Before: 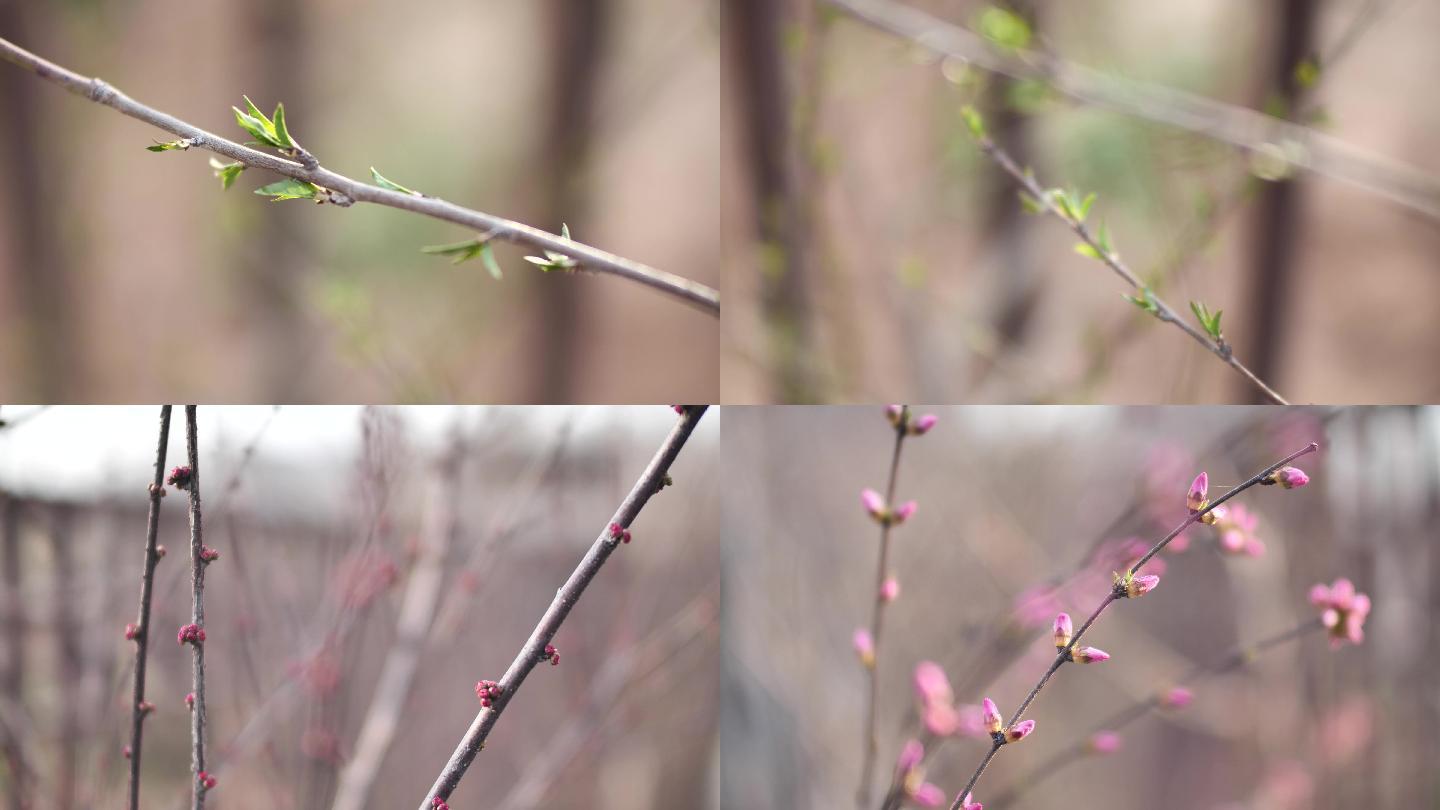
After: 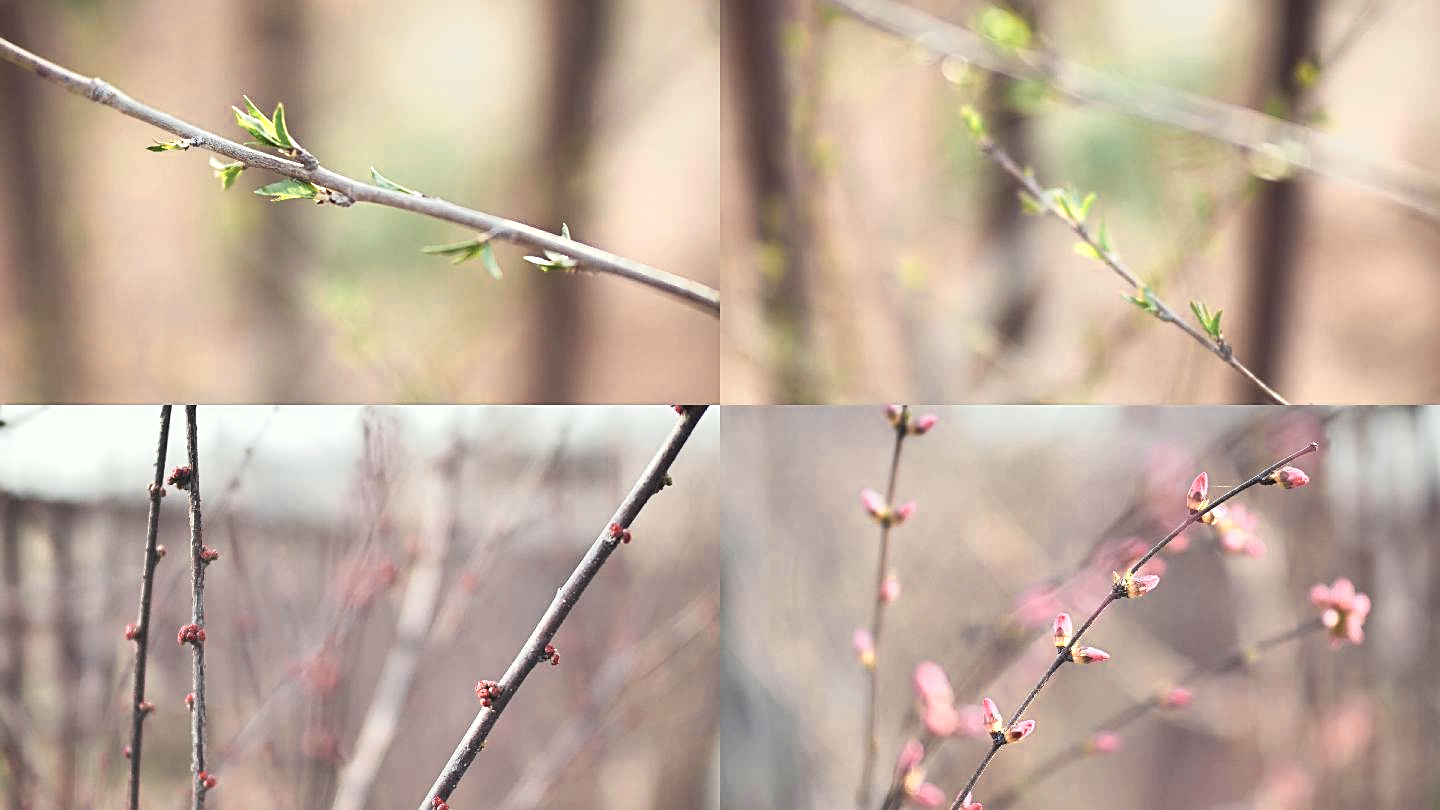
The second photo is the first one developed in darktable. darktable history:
sharpen: on, module defaults
tone curve: curves: ch0 [(0, 0) (0.003, 0.045) (0.011, 0.051) (0.025, 0.057) (0.044, 0.074) (0.069, 0.096) (0.1, 0.125) (0.136, 0.16) (0.177, 0.201) (0.224, 0.242) (0.277, 0.299) (0.335, 0.362) (0.399, 0.432) (0.468, 0.512) (0.543, 0.601) (0.623, 0.691) (0.709, 0.786) (0.801, 0.876) (0.898, 0.927) (1, 1)], preserve colors none
tone equalizer: on, module defaults
color zones: curves: ch0 [(0.018, 0.548) (0.197, 0.654) (0.425, 0.447) (0.605, 0.658) (0.732, 0.579)]; ch1 [(0.105, 0.531) (0.224, 0.531) (0.386, 0.39) (0.618, 0.456) (0.732, 0.456) (0.956, 0.421)]; ch2 [(0.039, 0.583) (0.215, 0.465) (0.399, 0.544) (0.465, 0.548) (0.614, 0.447) (0.724, 0.43) (0.882, 0.623) (0.956, 0.632)]
color correction: highlights a* -2.68, highlights b* 2.57
